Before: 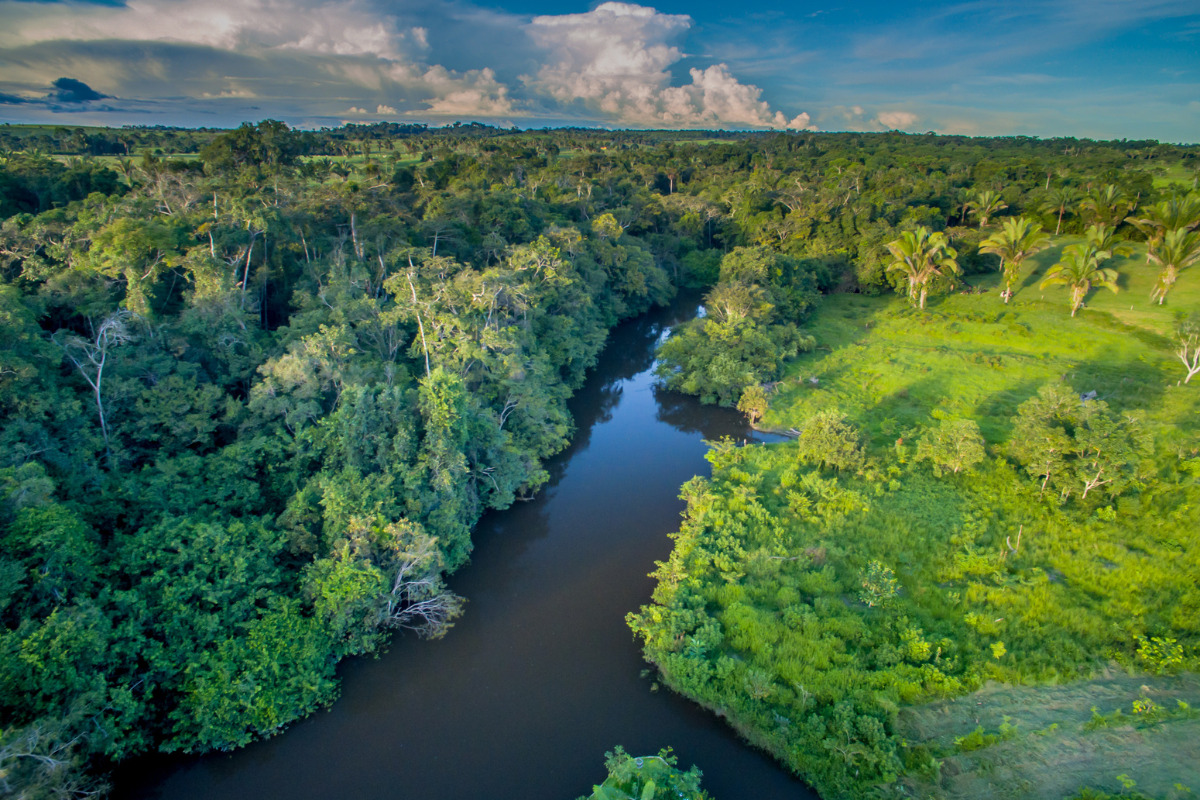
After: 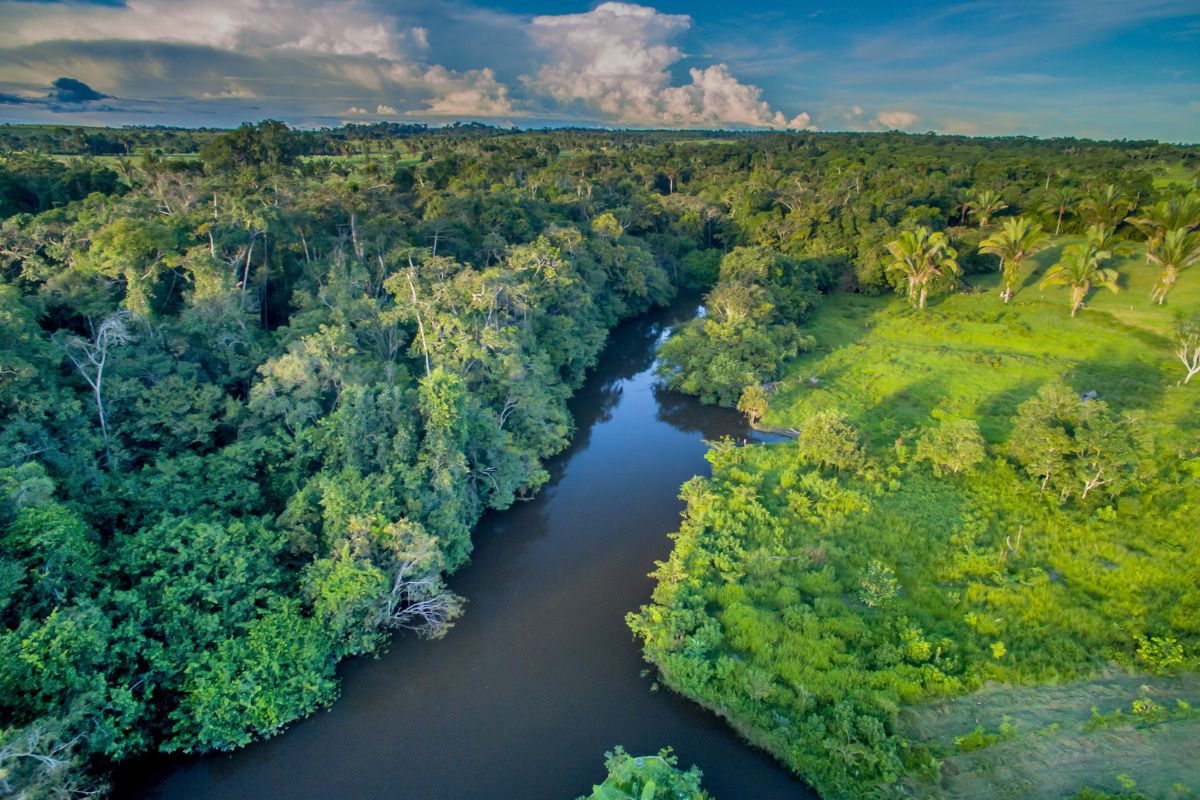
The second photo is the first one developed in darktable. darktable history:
shadows and highlights: shadows 52.45, soften with gaussian
